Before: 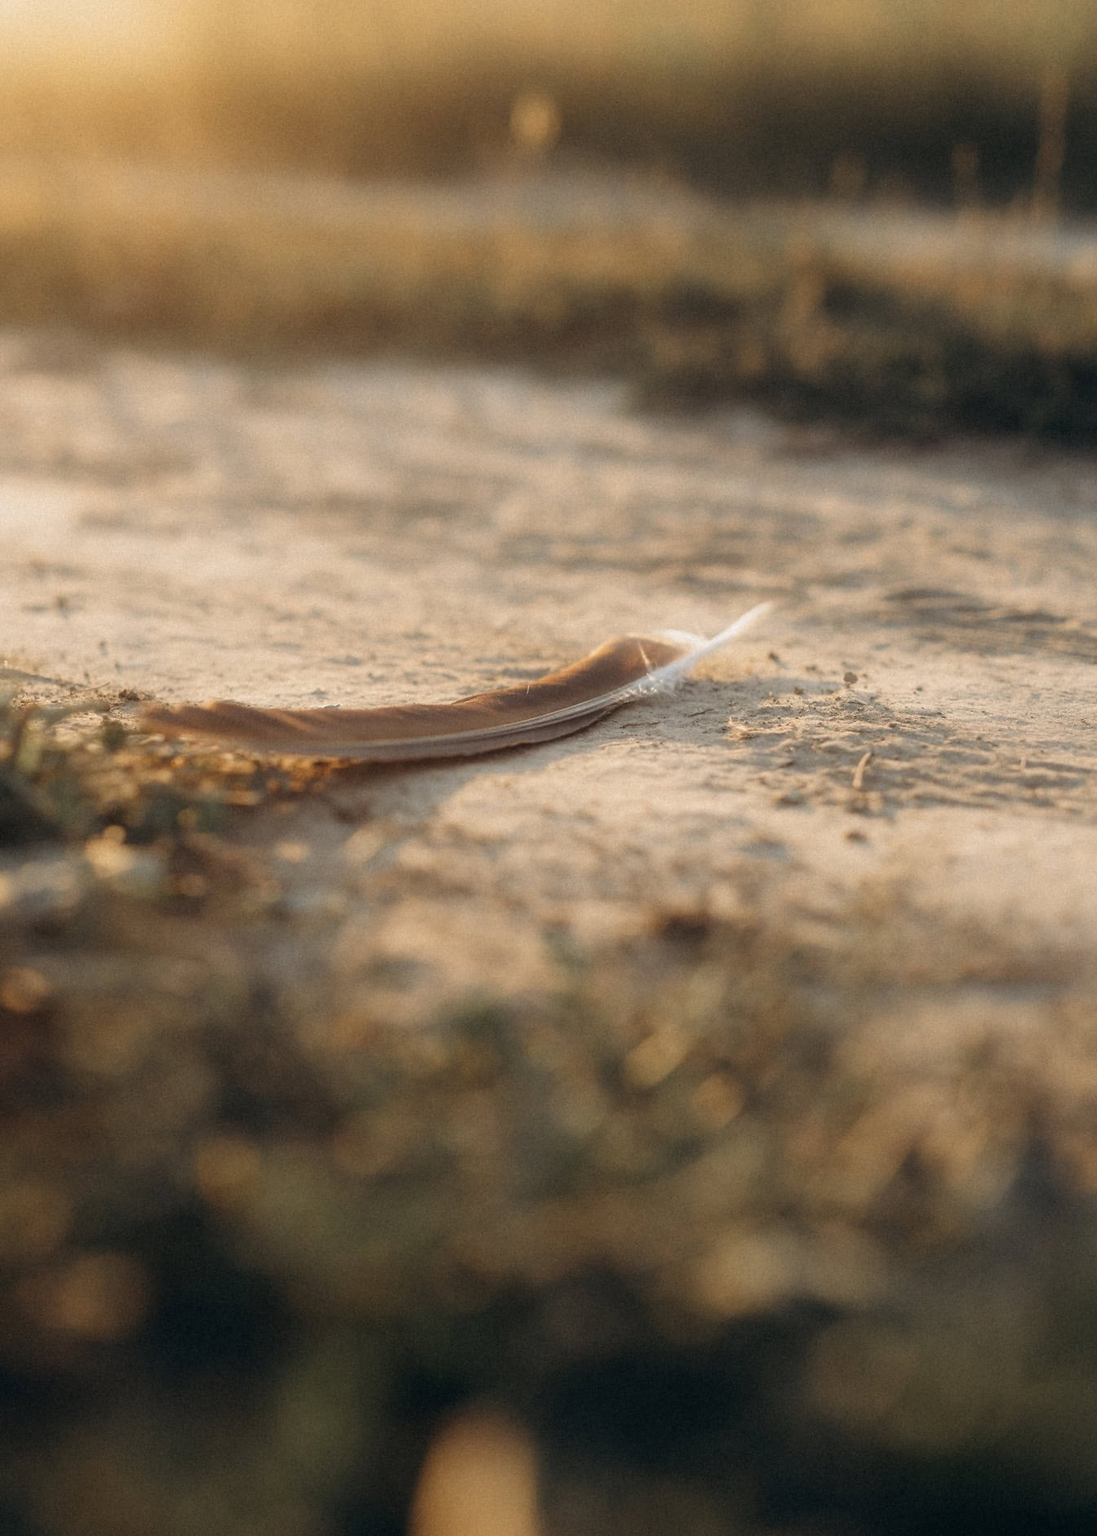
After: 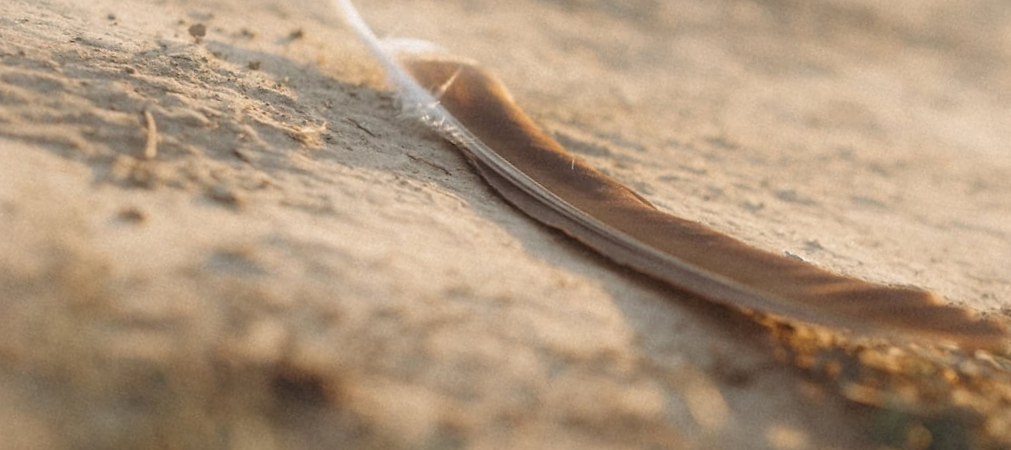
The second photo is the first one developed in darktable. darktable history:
crop and rotate: angle 16.12°, top 30.835%, bottom 35.653%
rotate and perspective: rotation -1.32°, lens shift (horizontal) -0.031, crop left 0.015, crop right 0.985, crop top 0.047, crop bottom 0.982
